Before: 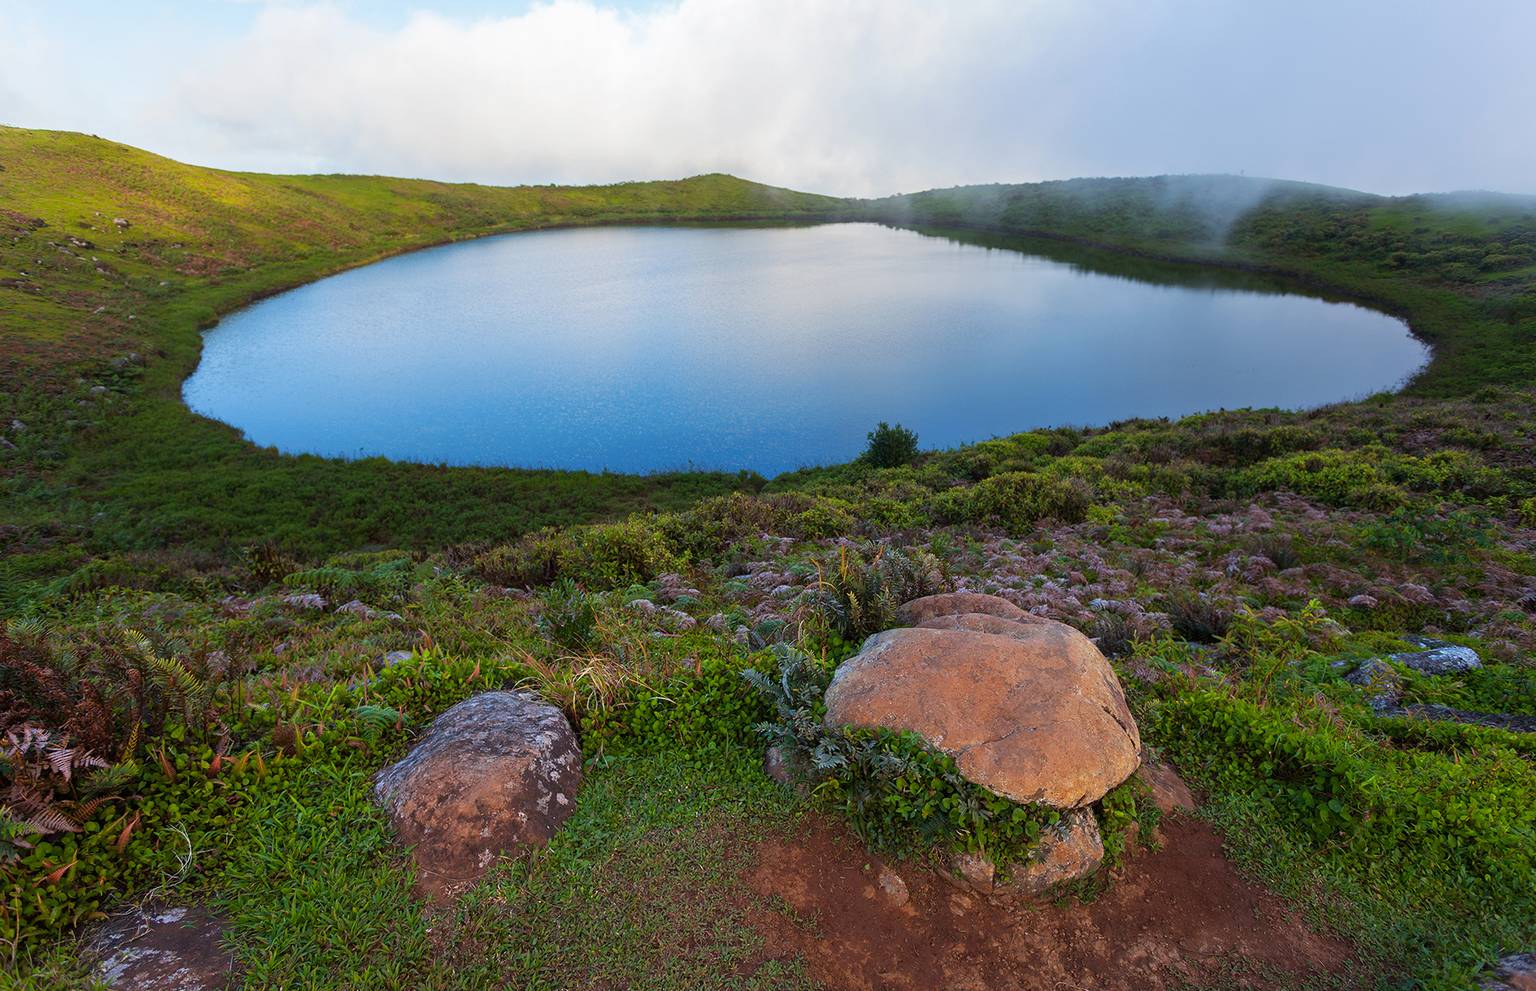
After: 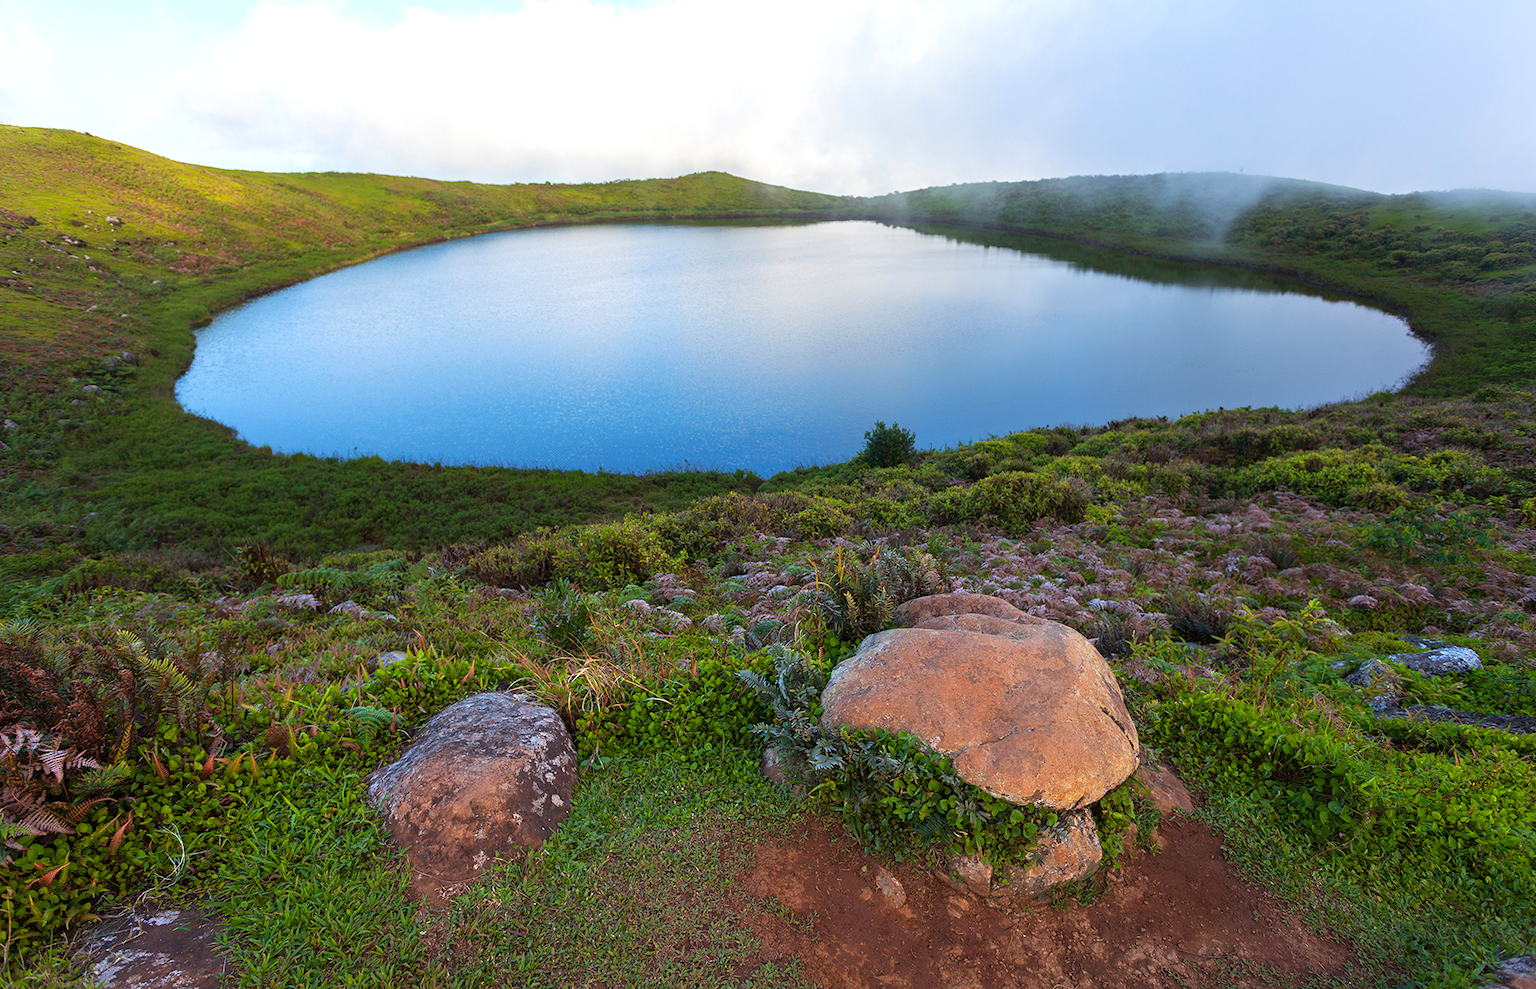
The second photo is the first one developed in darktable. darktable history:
crop and rotate: left 0.566%, top 0.405%, bottom 0.289%
exposure: exposure 0.337 EV, compensate exposure bias true, compensate highlight preservation false
